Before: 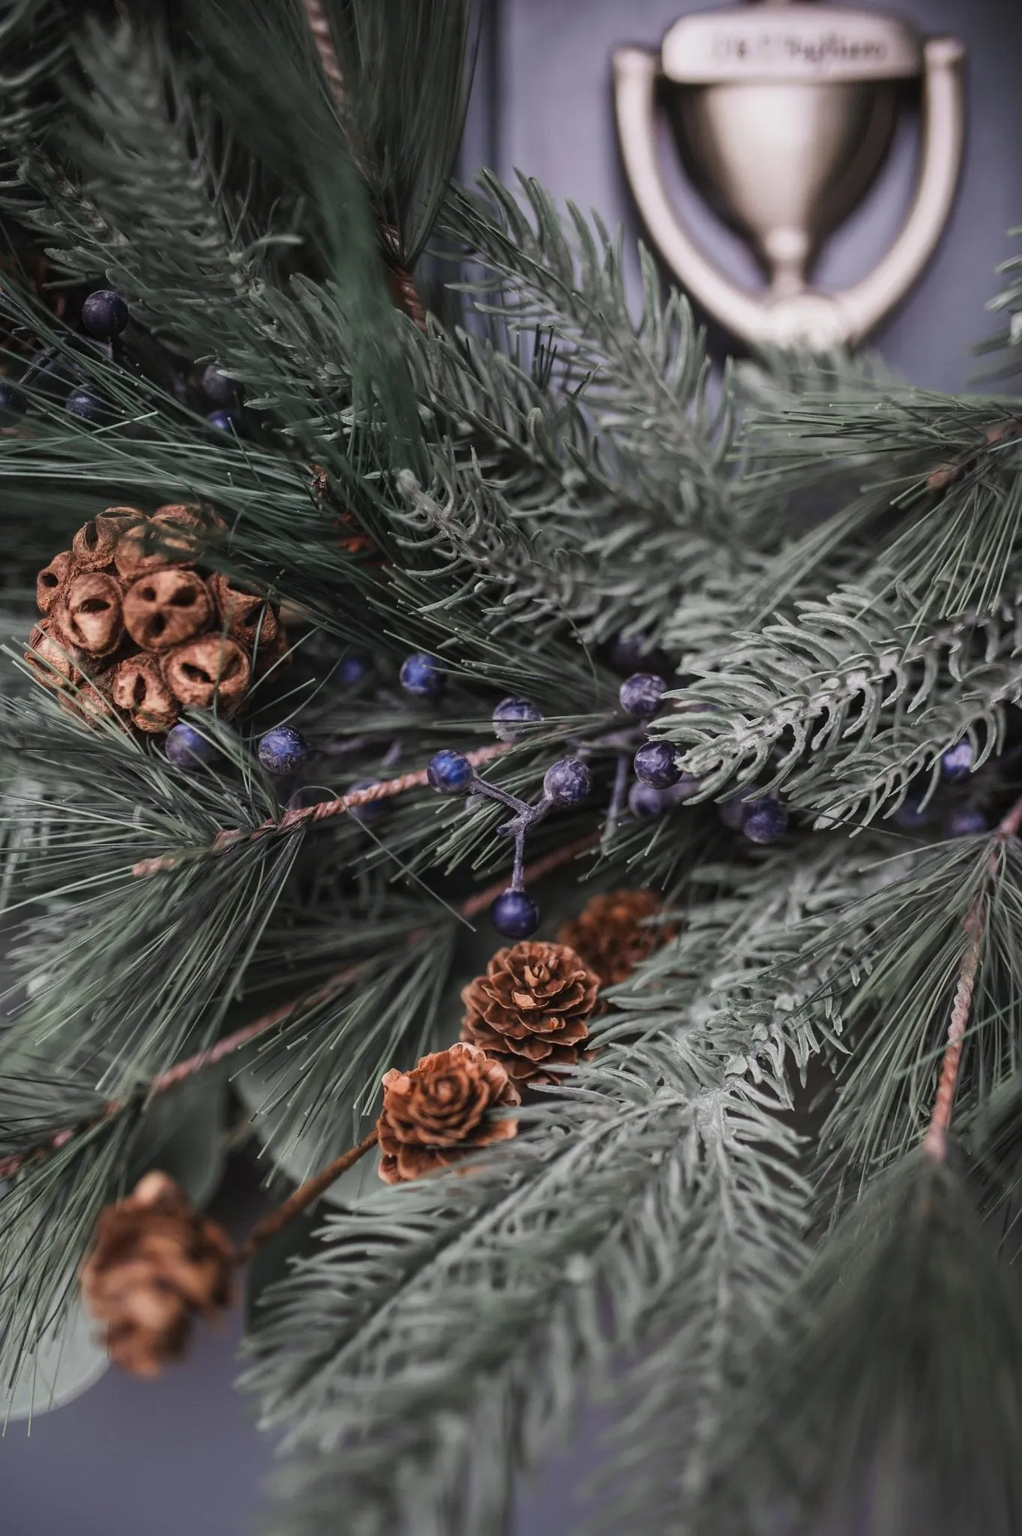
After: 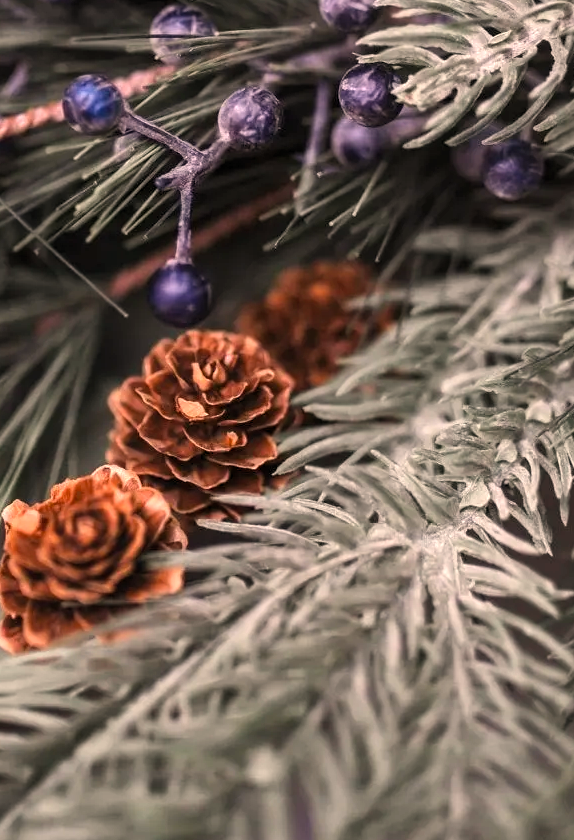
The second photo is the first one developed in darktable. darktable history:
color balance: output saturation 110%
white balance: red 1.127, blue 0.943
crop: left 37.221%, top 45.169%, right 20.63%, bottom 13.777%
levels: mode automatic, black 0.023%, white 99.97%, levels [0.062, 0.494, 0.925]
